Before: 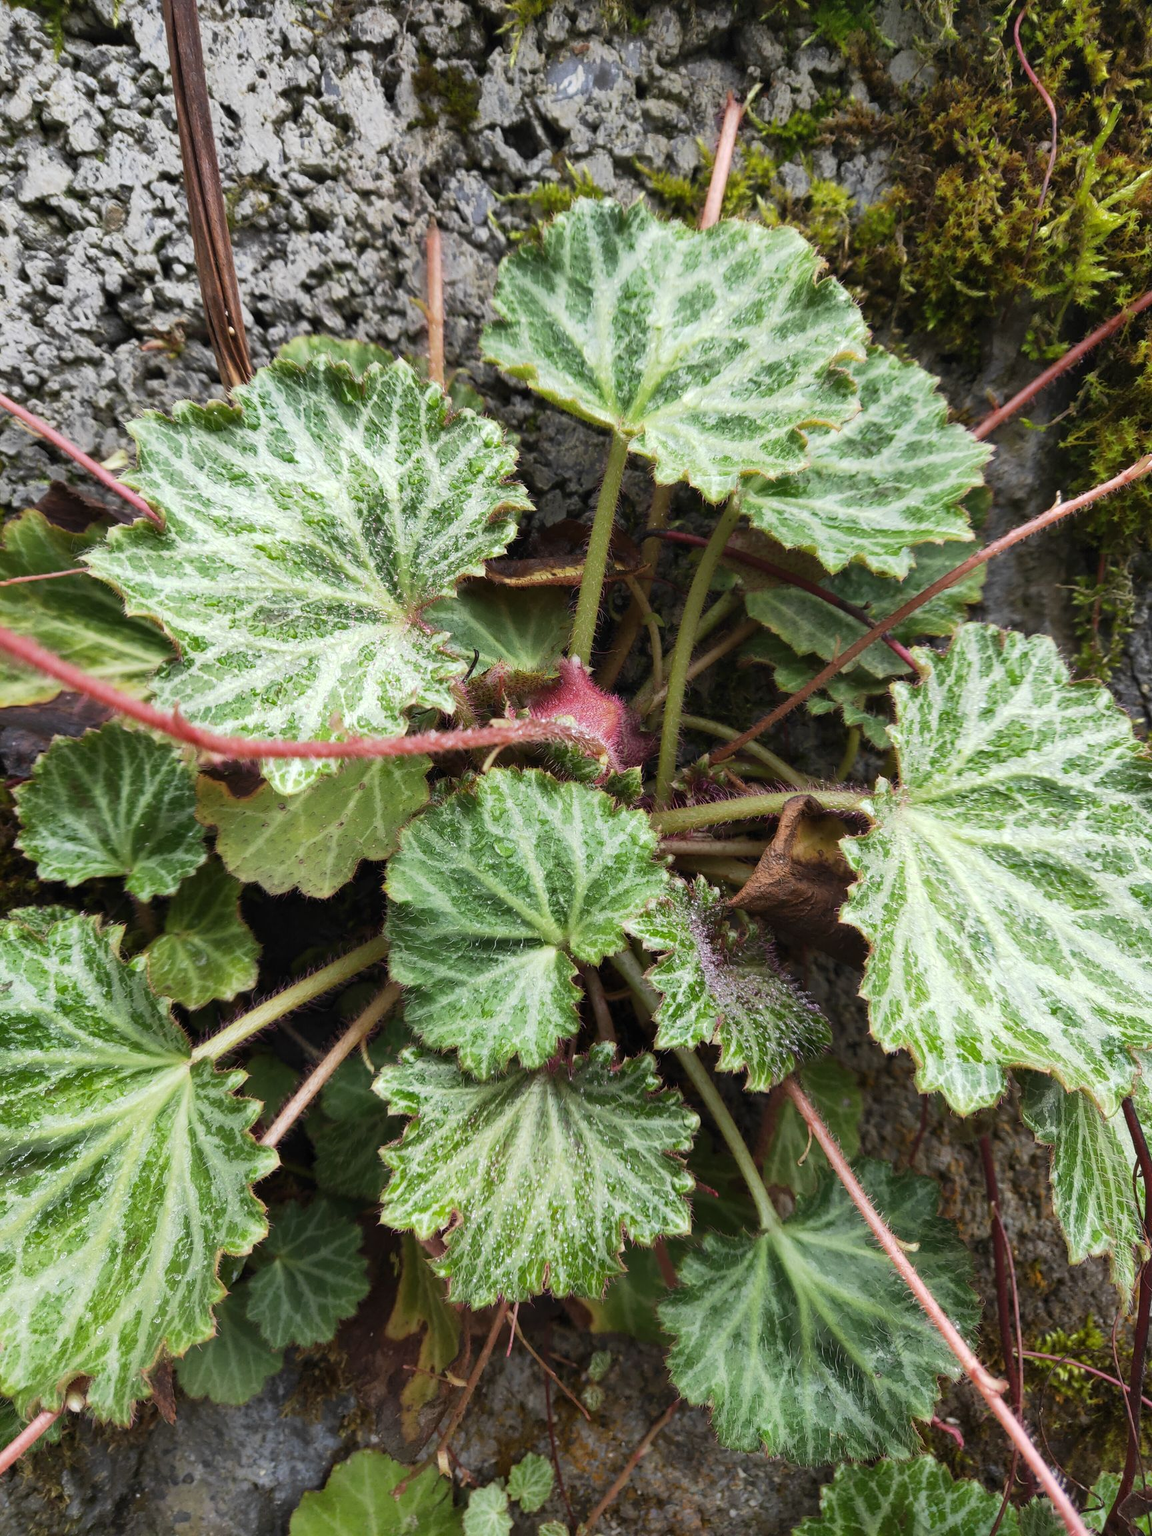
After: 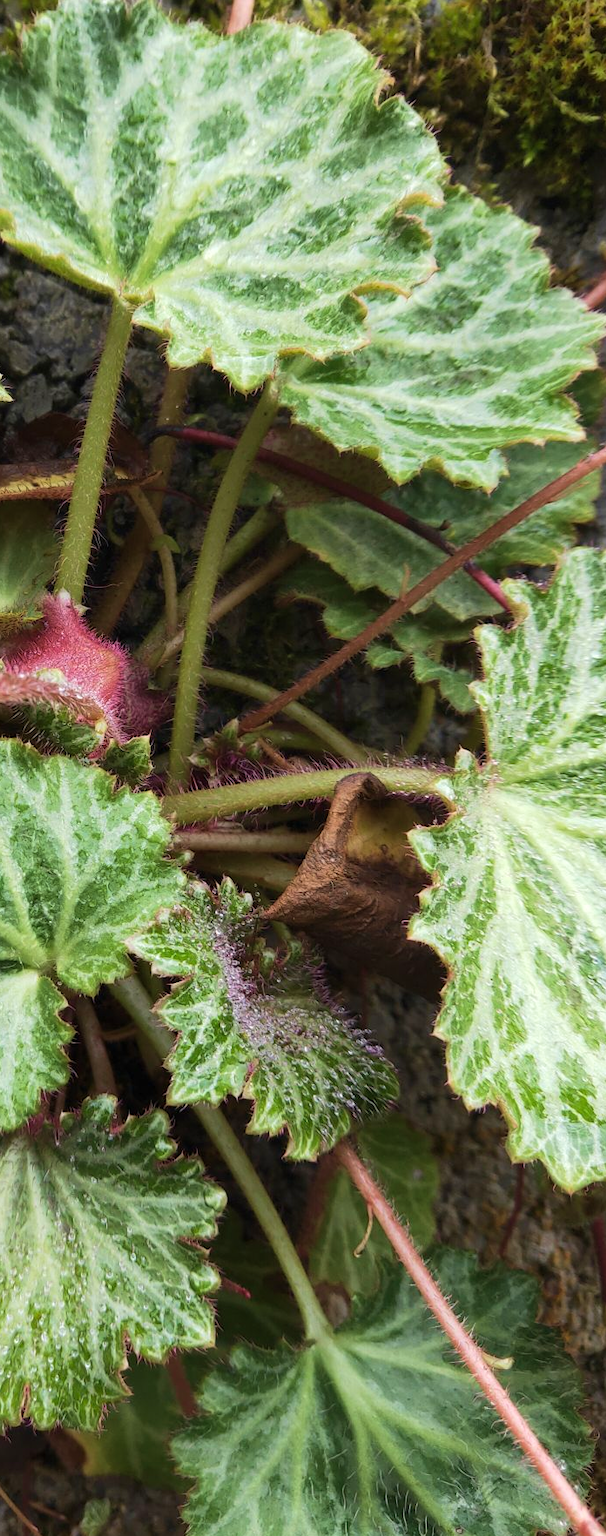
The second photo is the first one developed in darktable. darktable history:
velvia: on, module defaults
crop: left 45.73%, top 13.247%, right 13.971%, bottom 10.152%
